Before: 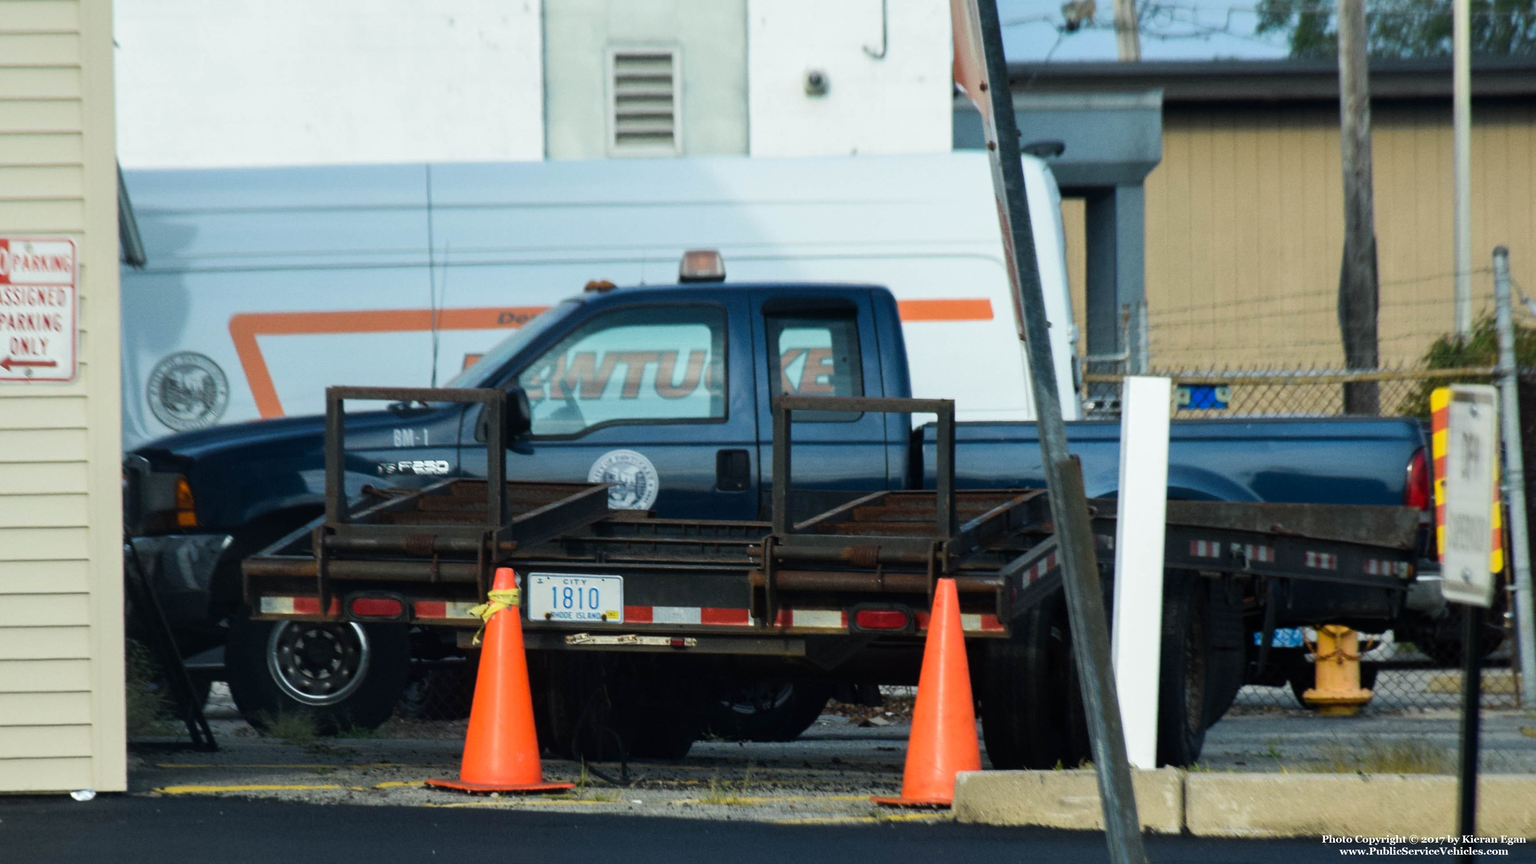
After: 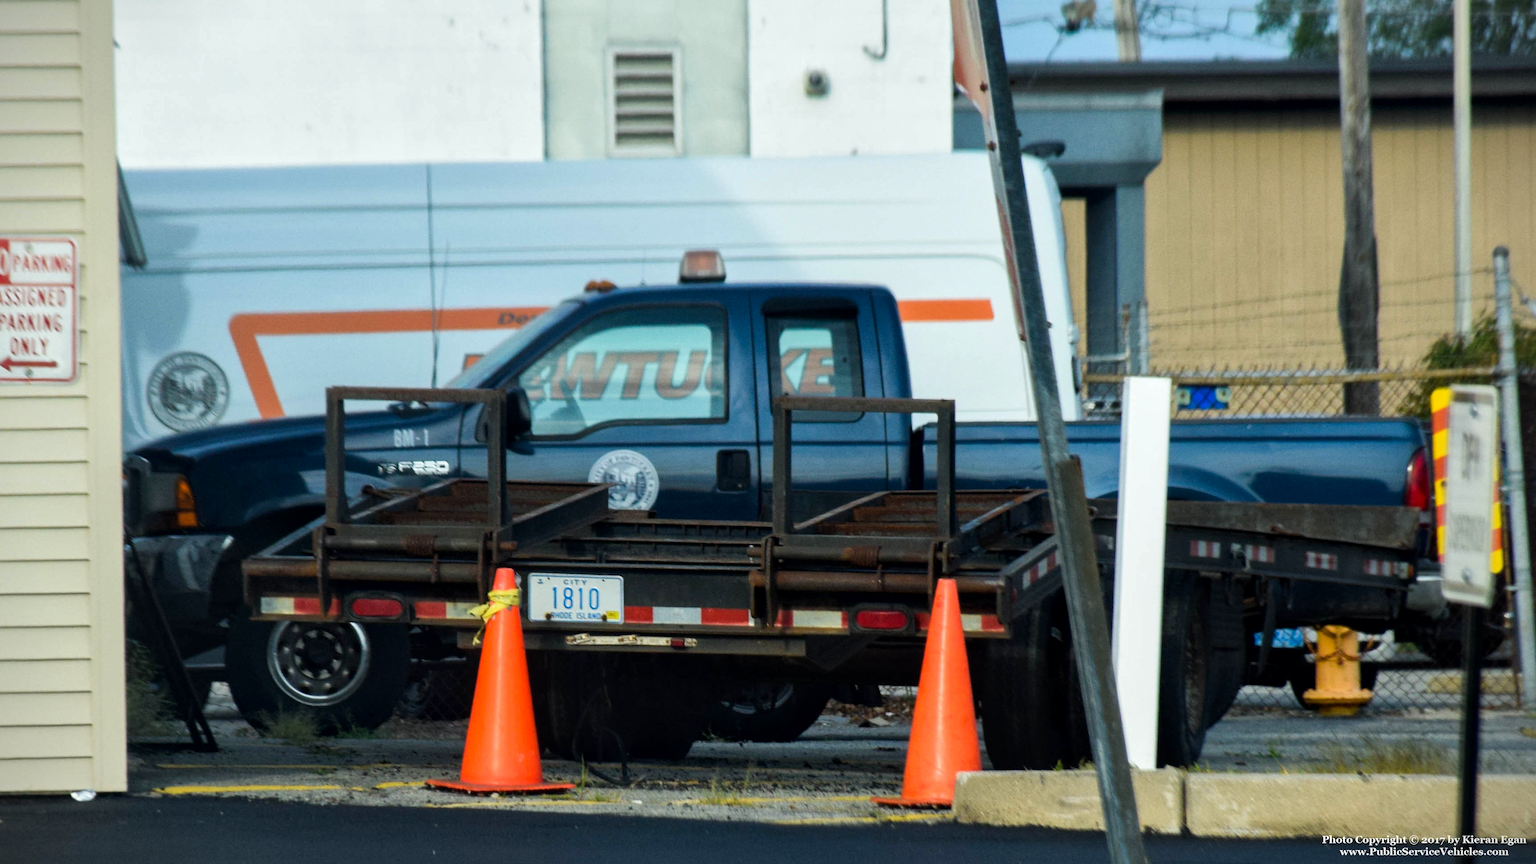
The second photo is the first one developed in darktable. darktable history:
vignetting: fall-off start 97.14%, width/height ratio 1.187
color zones: curves: ch1 [(0, 0.34) (0.143, 0.164) (0.286, 0.152) (0.429, 0.176) (0.571, 0.173) (0.714, 0.188) (0.857, 0.199) (1, 0.34)], mix -122.14%
local contrast: mode bilateral grid, contrast 20, coarseness 50, detail 130%, midtone range 0.2
